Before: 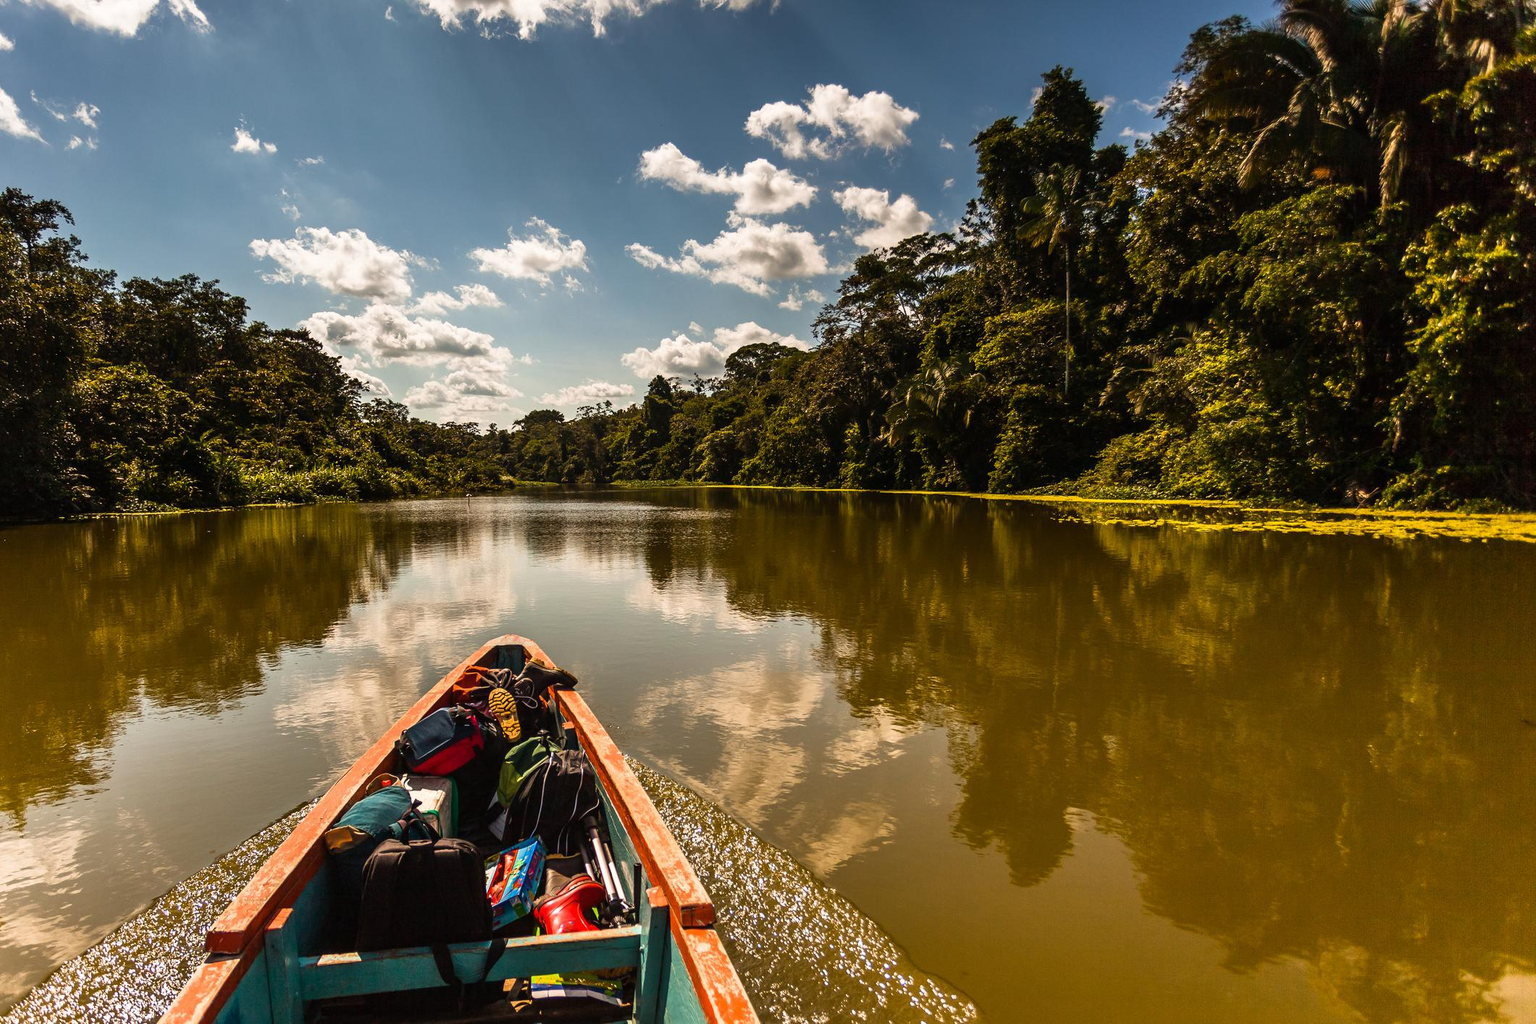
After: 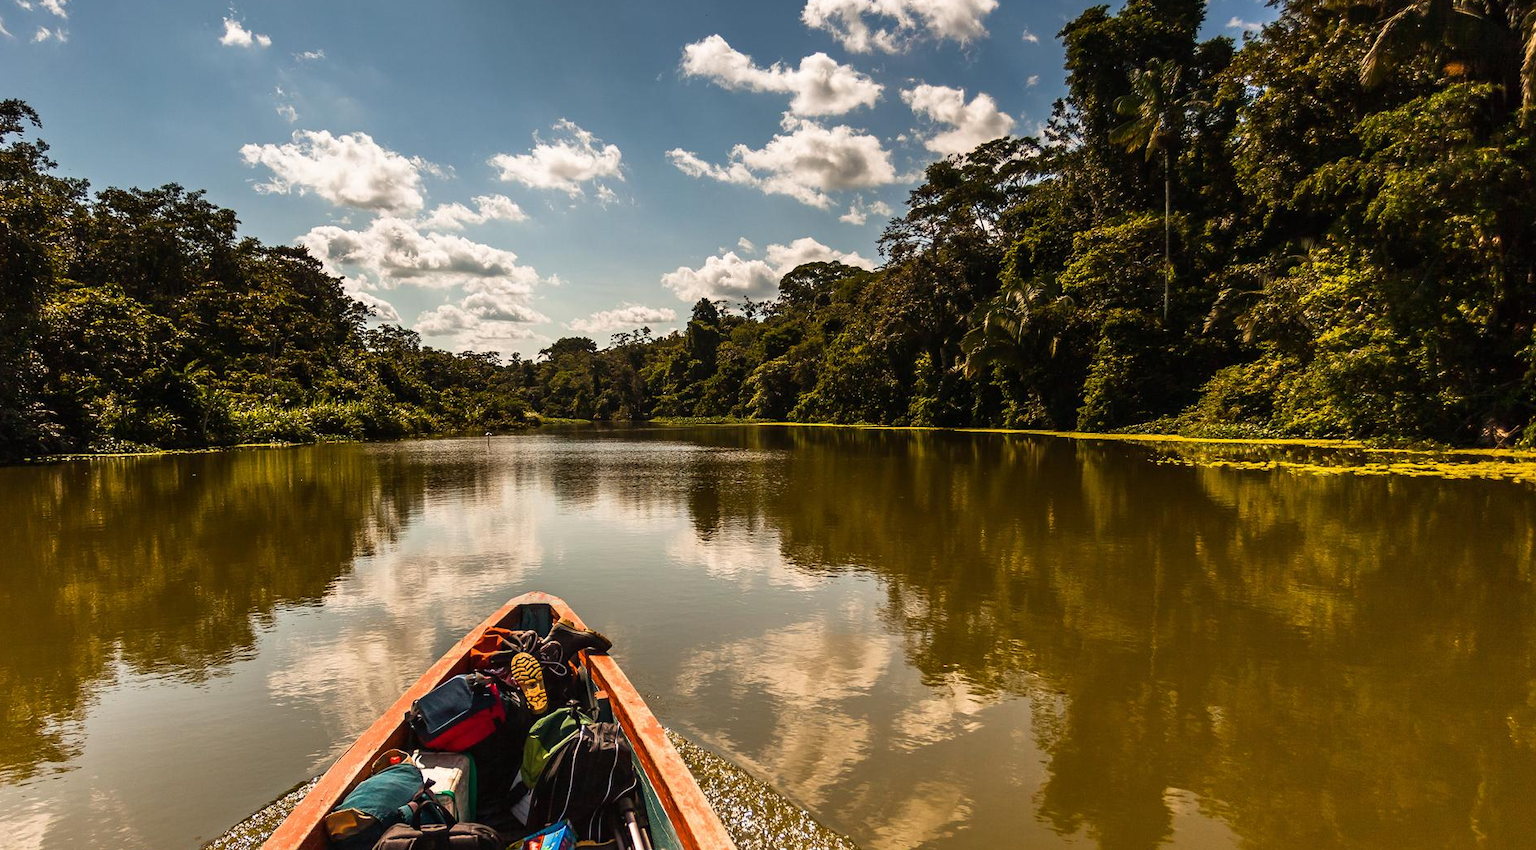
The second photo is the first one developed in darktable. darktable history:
crop and rotate: left 2.455%, top 11.009%, right 9.28%, bottom 15.661%
